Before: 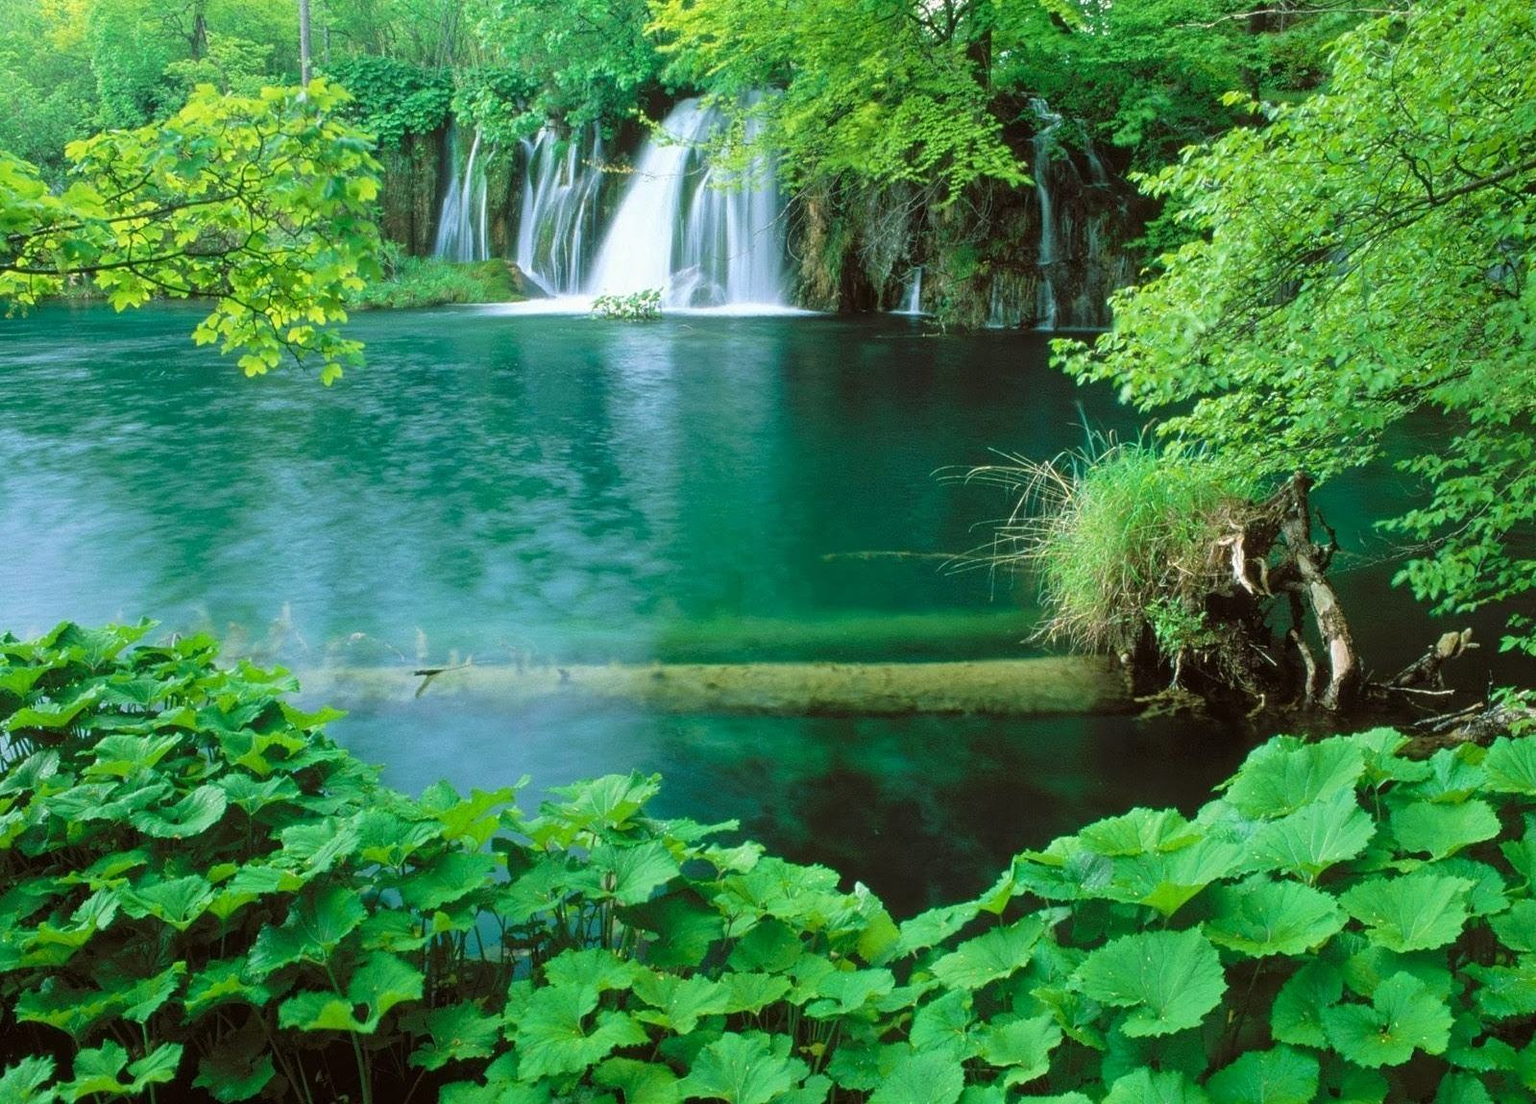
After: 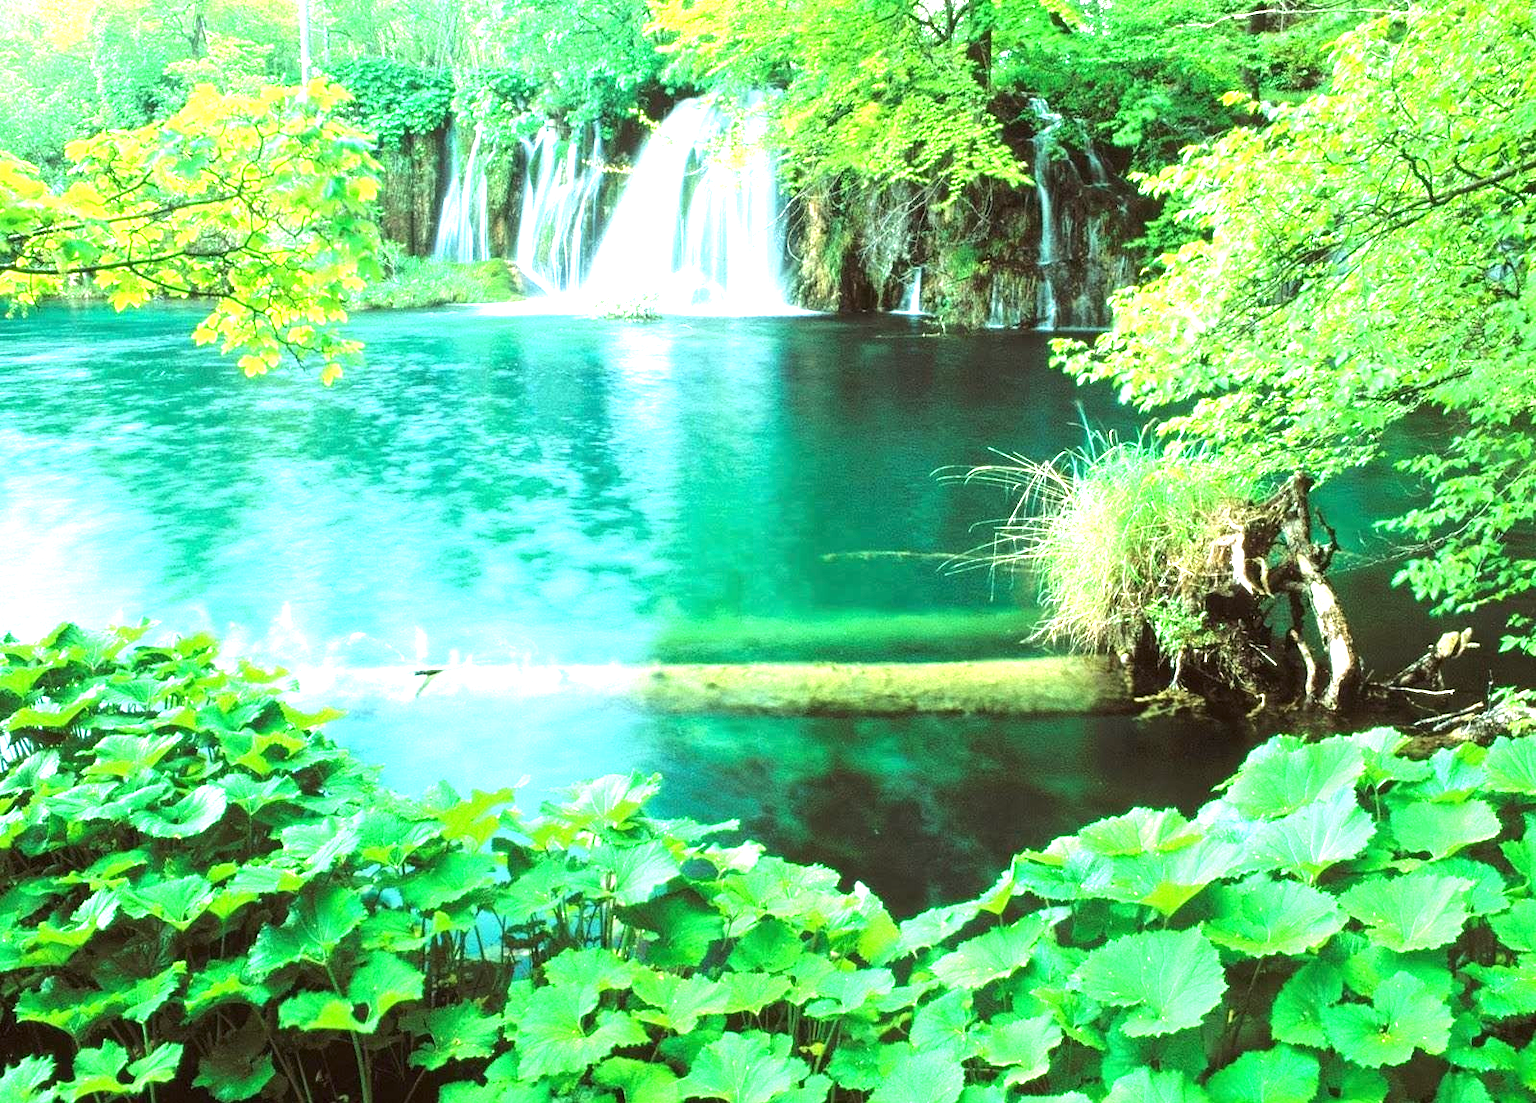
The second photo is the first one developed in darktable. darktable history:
exposure: black level correction 0, exposure 1.606 EV, compensate exposure bias true, compensate highlight preservation false
tone equalizer: -8 EV -0.448 EV, -7 EV -0.357 EV, -6 EV -0.299 EV, -5 EV -0.256 EV, -3 EV 0.208 EV, -2 EV 0.34 EV, -1 EV 0.408 EV, +0 EV 0.416 EV, edges refinement/feathering 500, mask exposure compensation -1.57 EV, preserve details no
